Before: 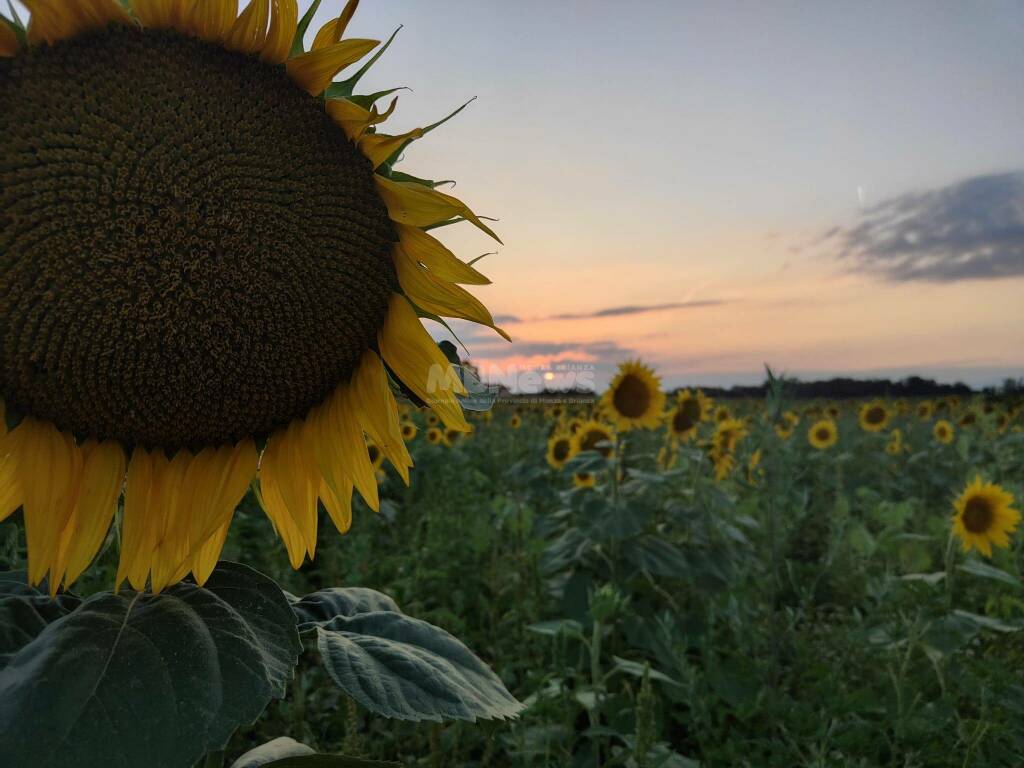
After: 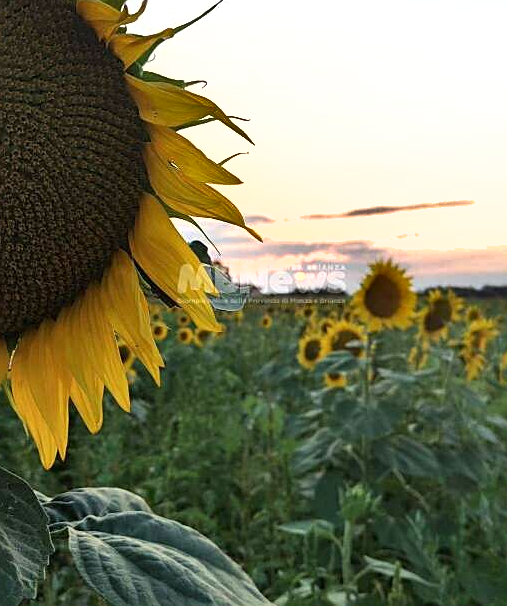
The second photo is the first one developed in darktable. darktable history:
shadows and highlights: shadows 24.37, highlights -77.35, soften with gaussian
crop and rotate: angle 0.016°, left 24.326%, top 13.067%, right 26.124%, bottom 7.952%
sharpen: on, module defaults
exposure: black level correction 0, exposure 1.095 EV, compensate highlight preservation false
